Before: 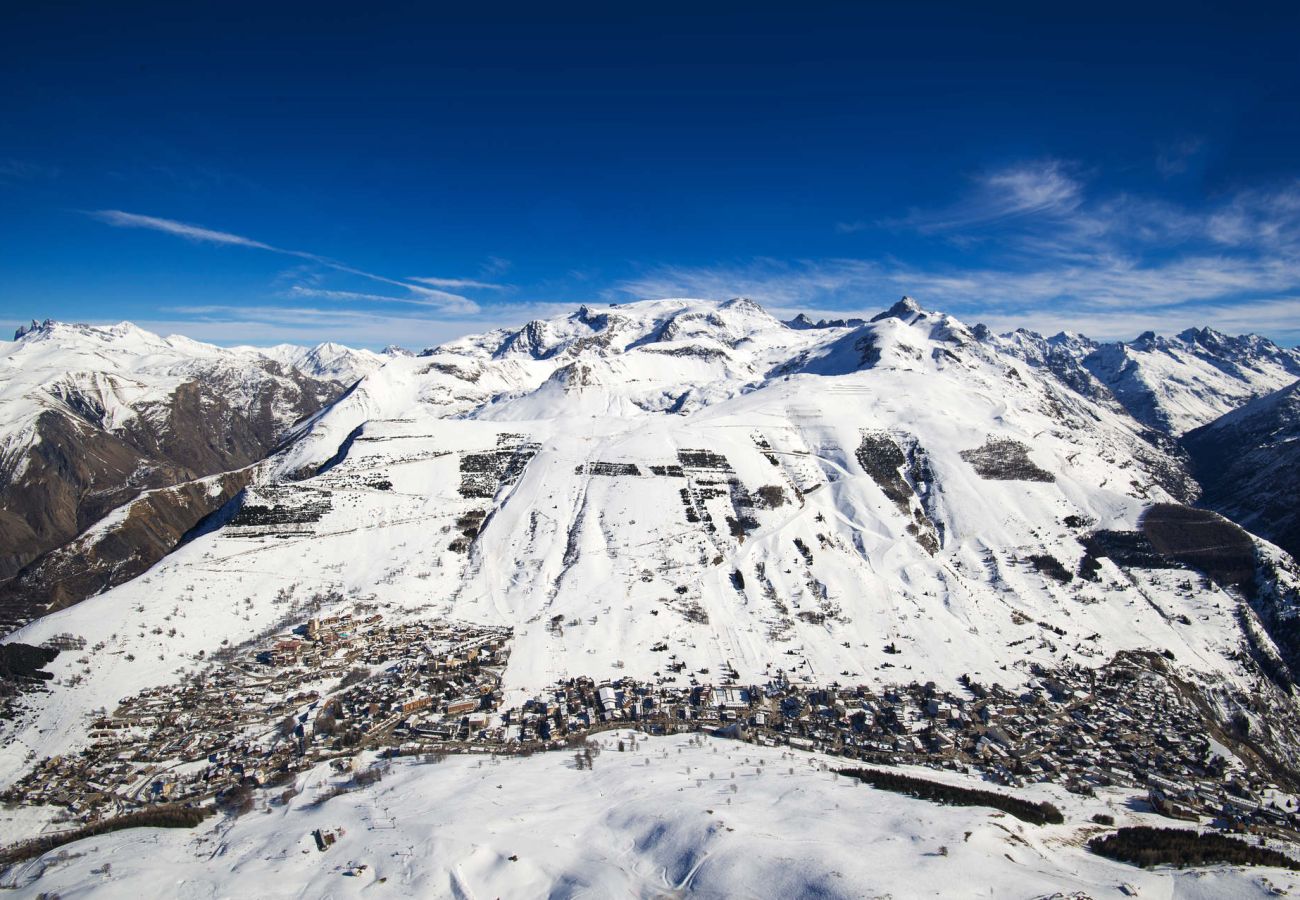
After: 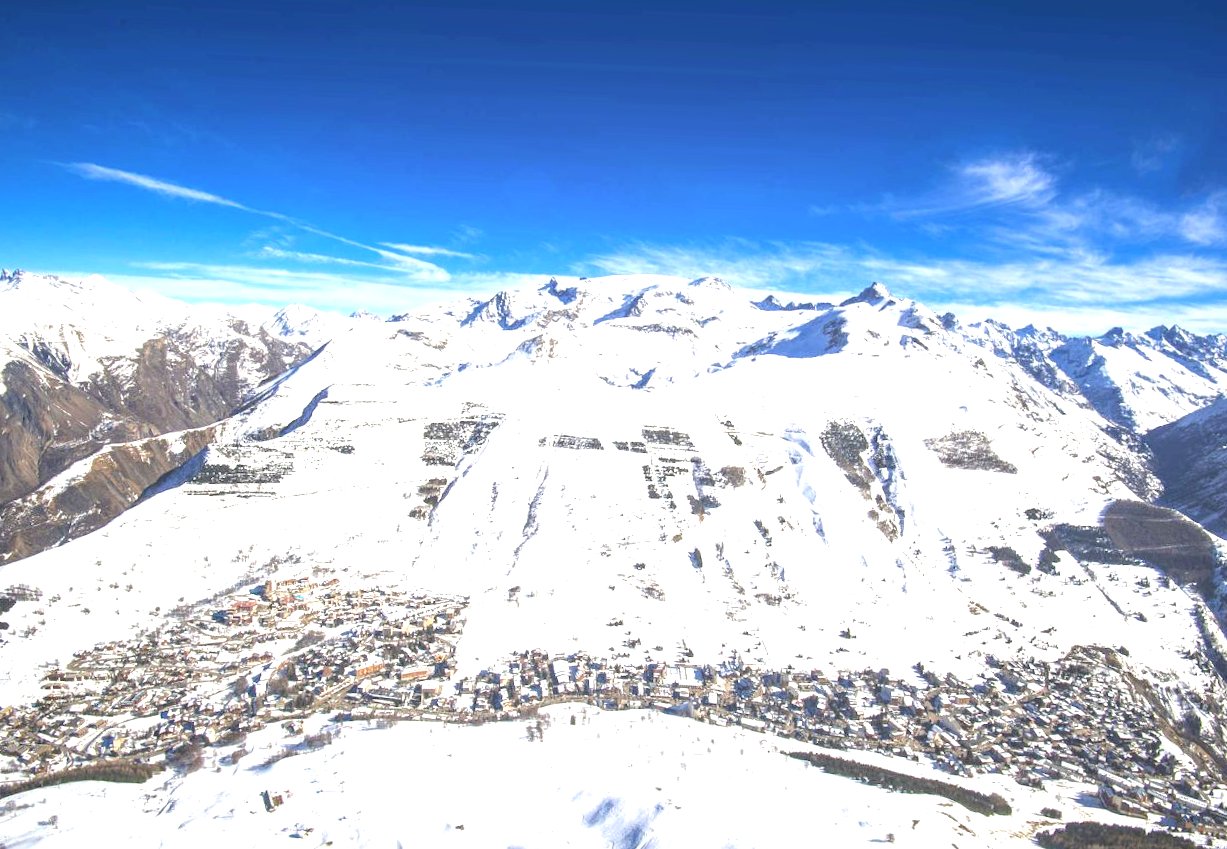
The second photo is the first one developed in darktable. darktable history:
crop and rotate: angle -2.38°
local contrast: highlights 48%, shadows 0%, detail 100%
exposure: black level correction 0, exposure 1.3 EV, compensate exposure bias true, compensate highlight preservation false
